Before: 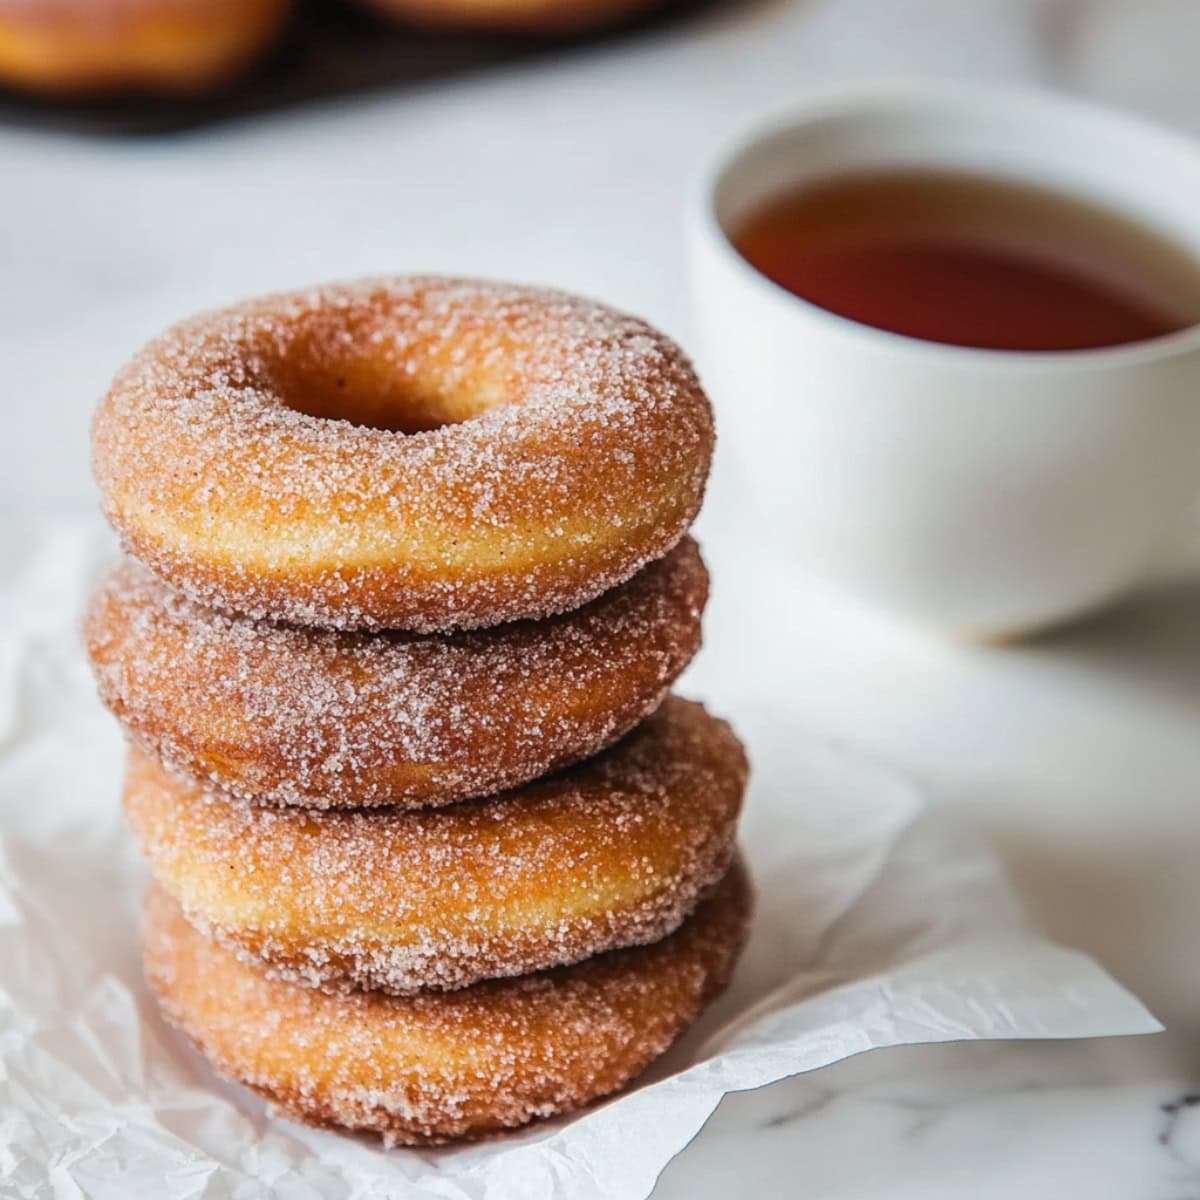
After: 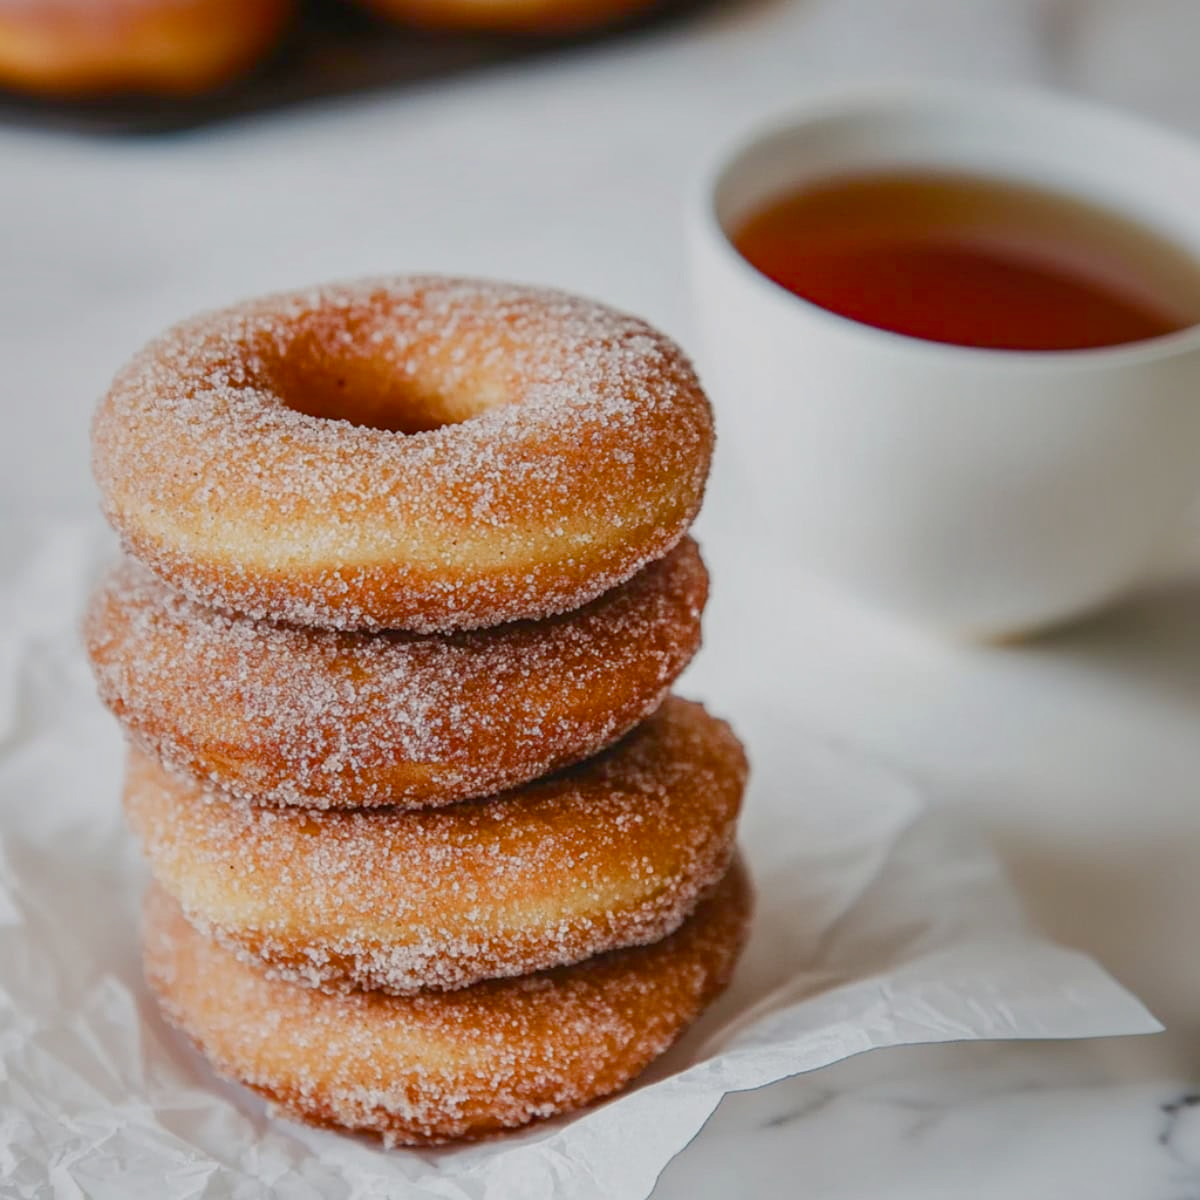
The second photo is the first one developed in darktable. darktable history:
shadows and highlights: shadows -88.03, highlights -35.45, shadows color adjustment 99.15%, highlights color adjustment 0%, soften with gaussian
color balance rgb: shadows lift › chroma 1%, shadows lift › hue 113°, highlights gain › chroma 0.2%, highlights gain › hue 333°, perceptual saturation grading › global saturation 20%, perceptual saturation grading › highlights -50%, perceptual saturation grading › shadows 25%, contrast -20%
